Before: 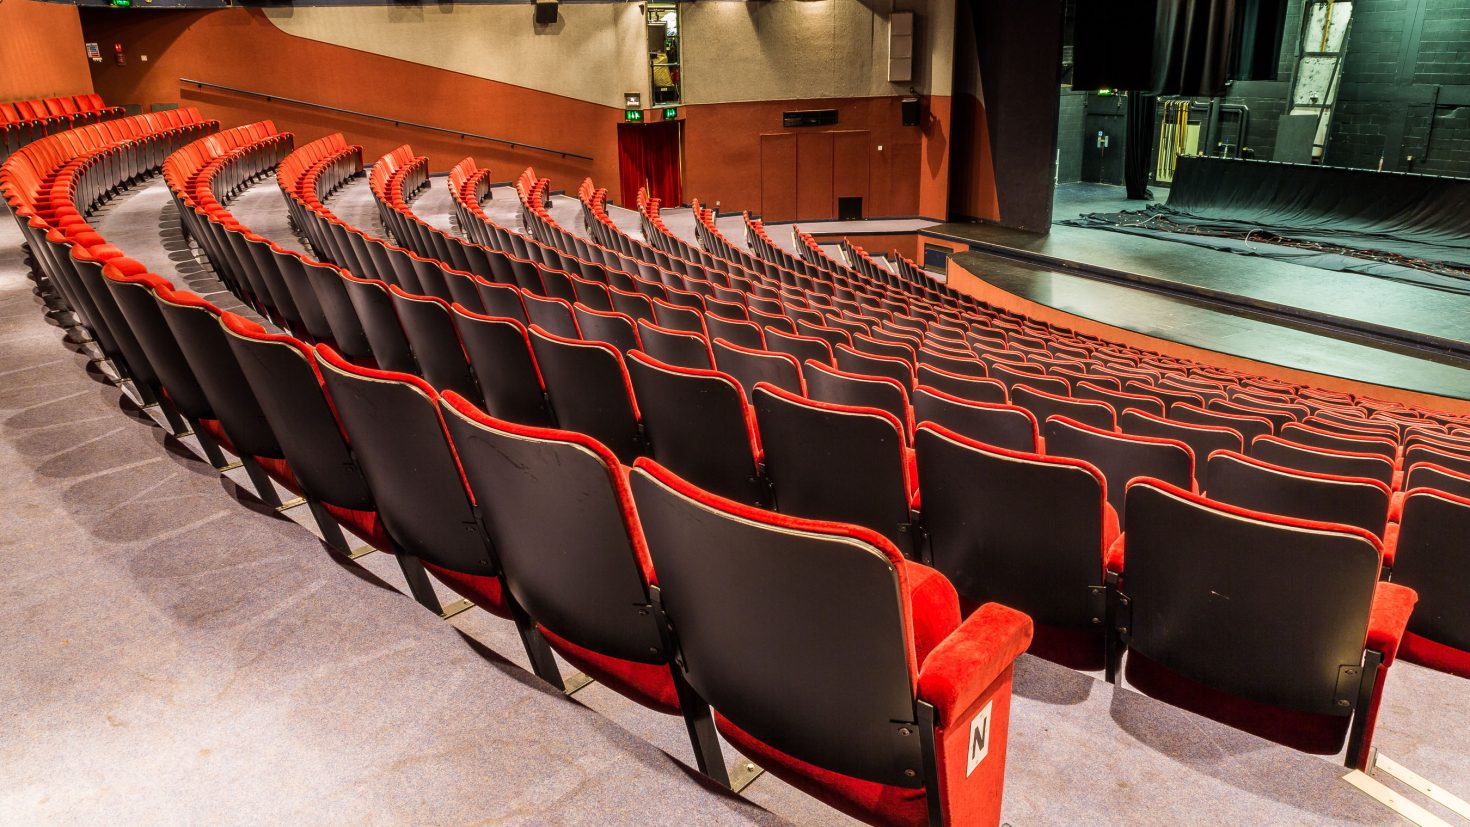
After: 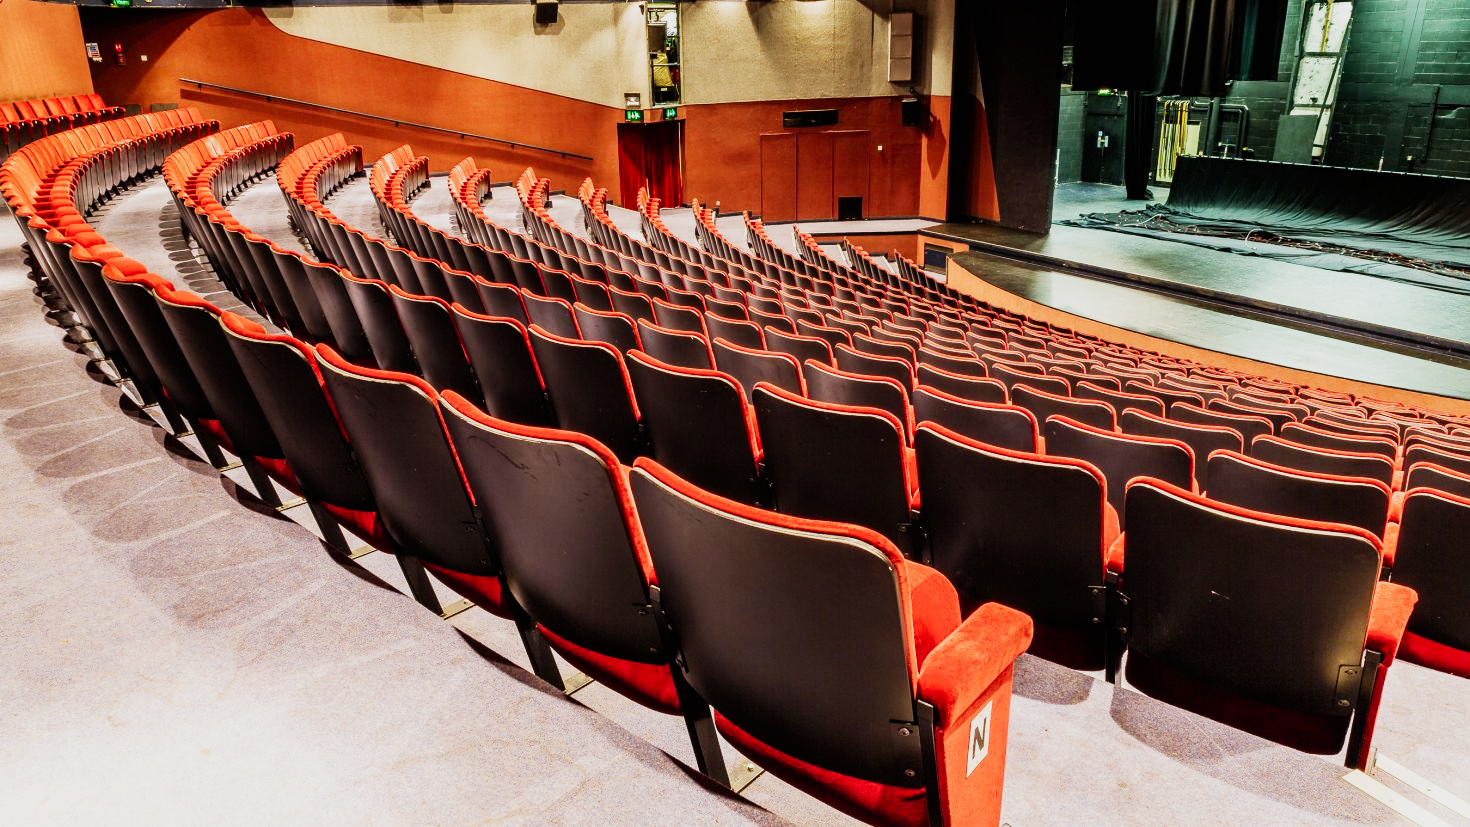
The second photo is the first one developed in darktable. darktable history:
exposure: black level correction 0, exposure 0.7 EV, compensate exposure bias true, compensate highlight preservation false
sigmoid: contrast 1.6, skew -0.2, preserve hue 0%, red attenuation 0.1, red rotation 0.035, green attenuation 0.1, green rotation -0.017, blue attenuation 0.15, blue rotation -0.052, base primaries Rec2020
